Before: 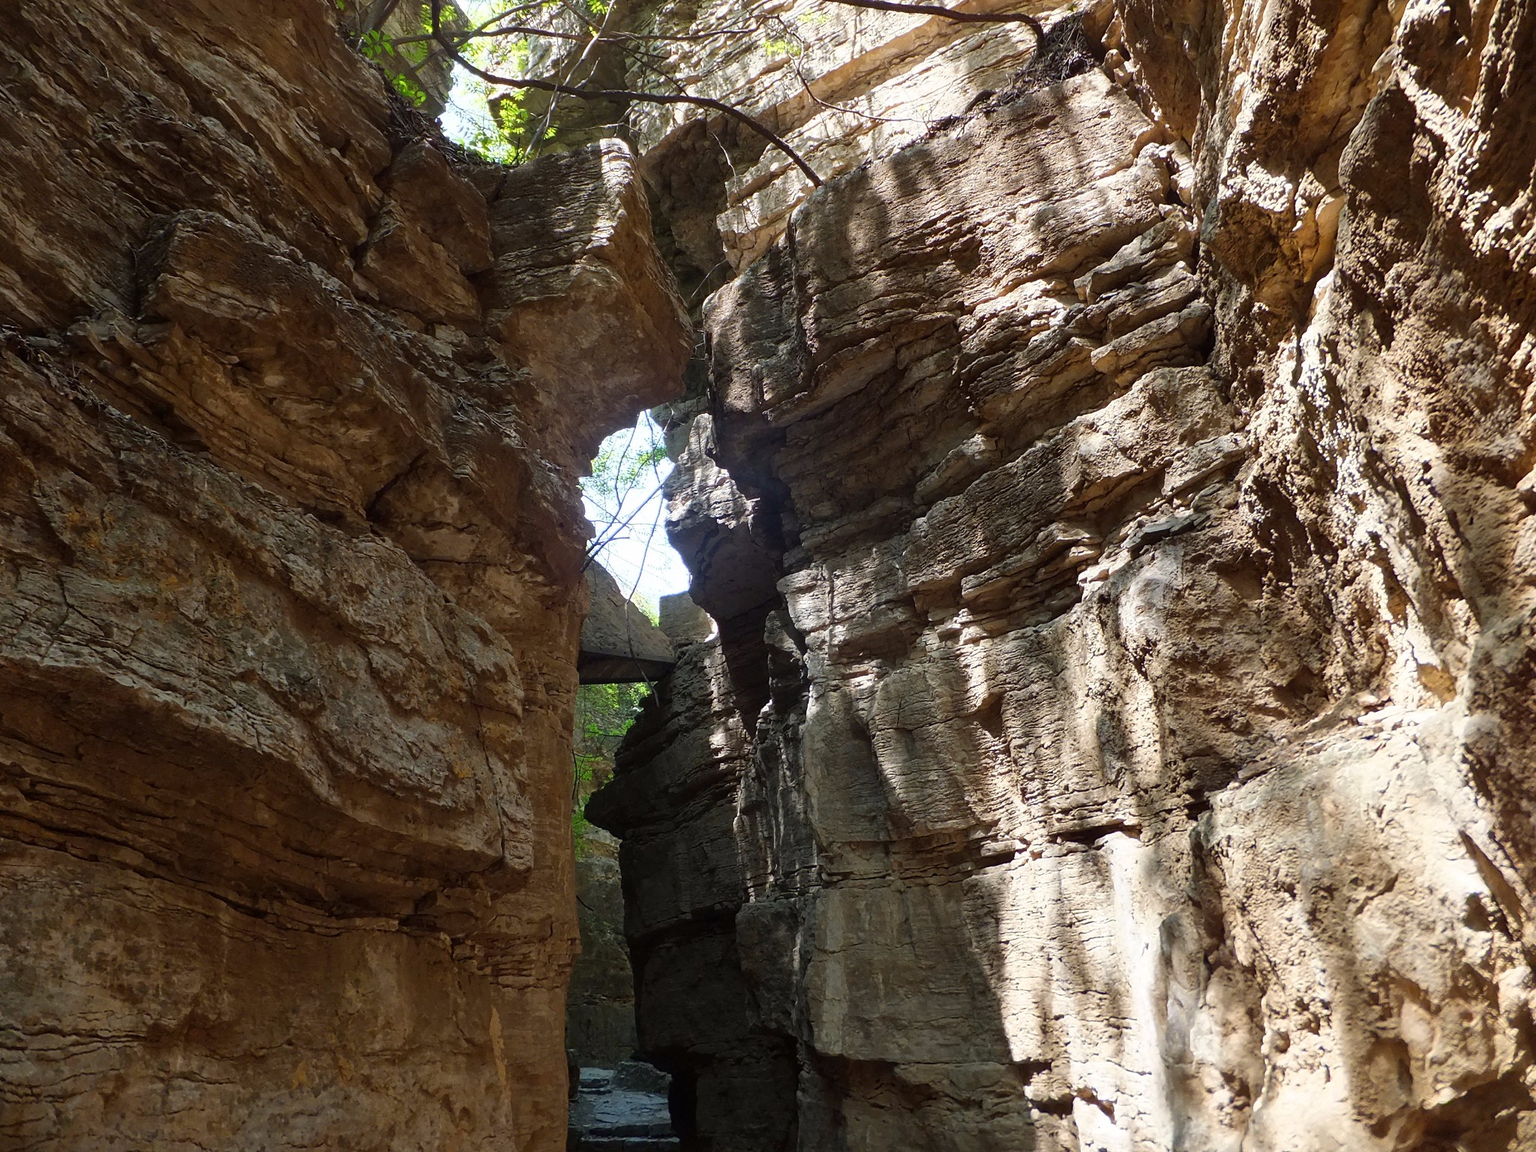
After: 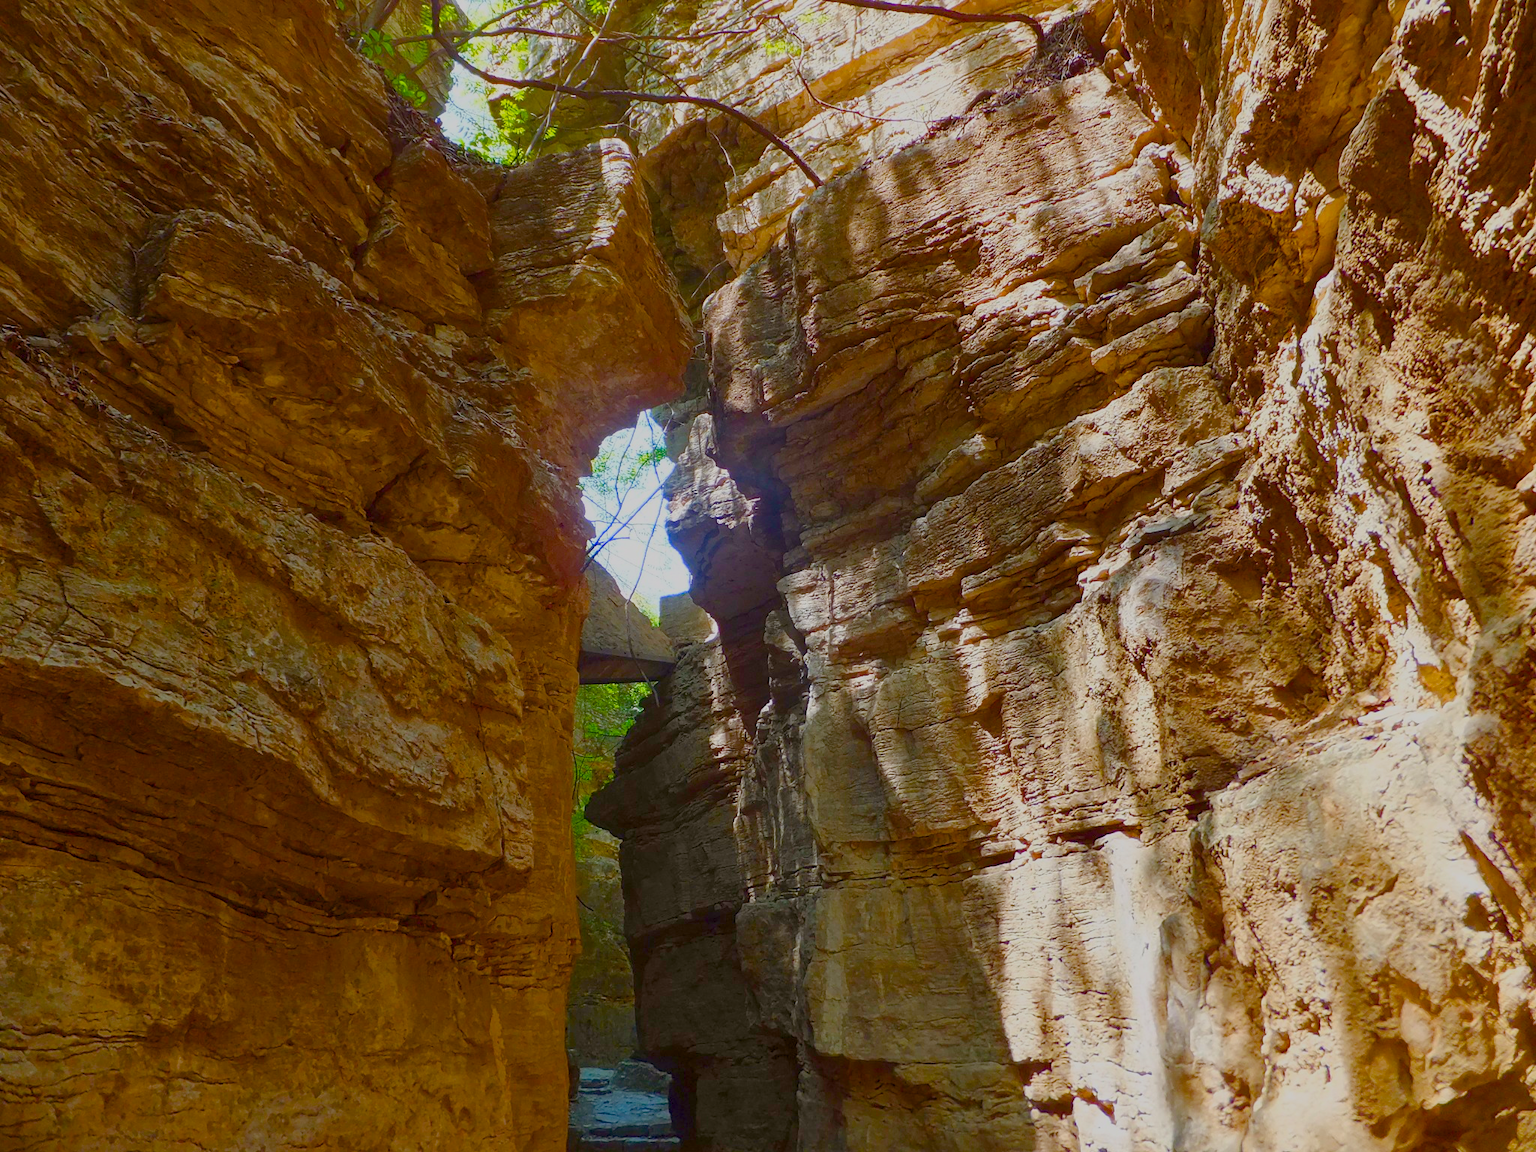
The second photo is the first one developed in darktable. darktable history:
color balance rgb: shadows lift › chroma 2.037%, shadows lift › hue 51.65°, linear chroma grading › shadows 9.599%, linear chroma grading › highlights 10.783%, linear chroma grading › global chroma 15.216%, linear chroma grading › mid-tones 14.798%, perceptual saturation grading › global saturation 35.156%, perceptual saturation grading › highlights -25.719%, perceptual saturation grading › shadows 50.031%, contrast -29.552%
